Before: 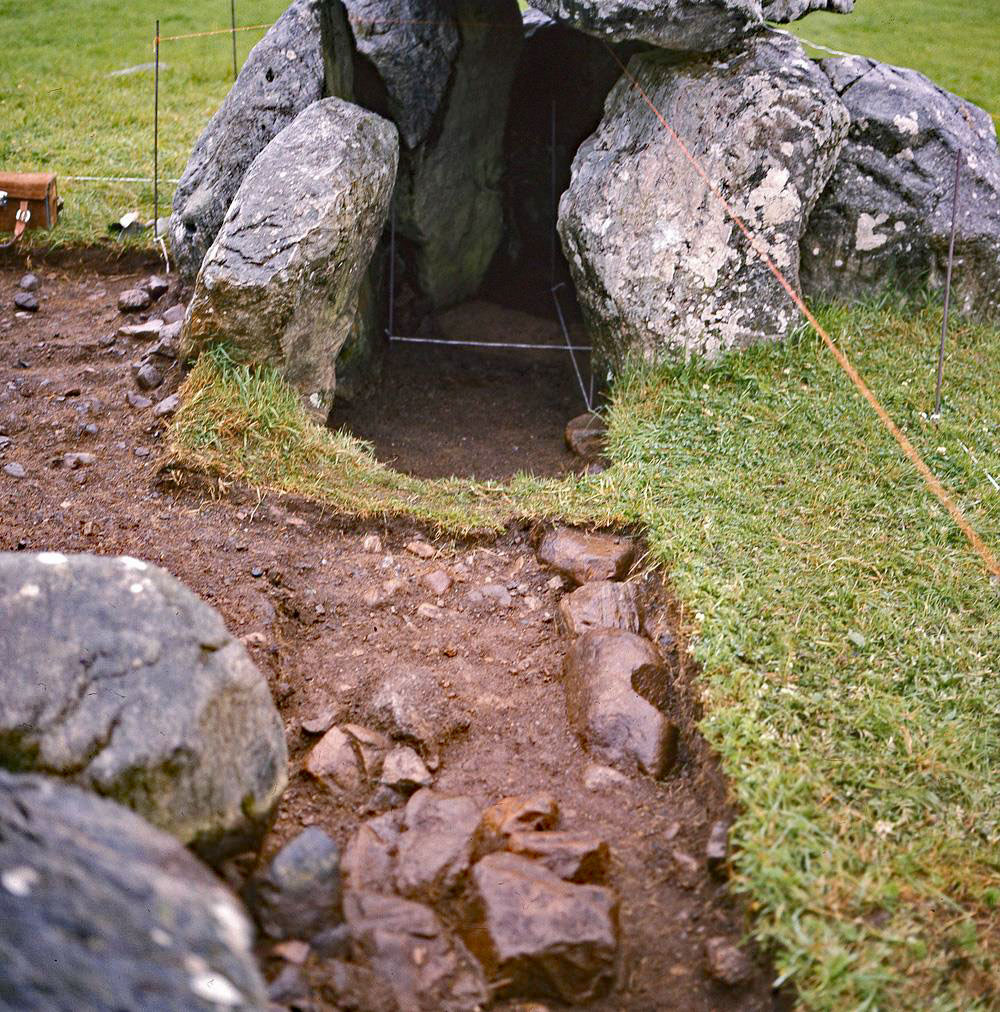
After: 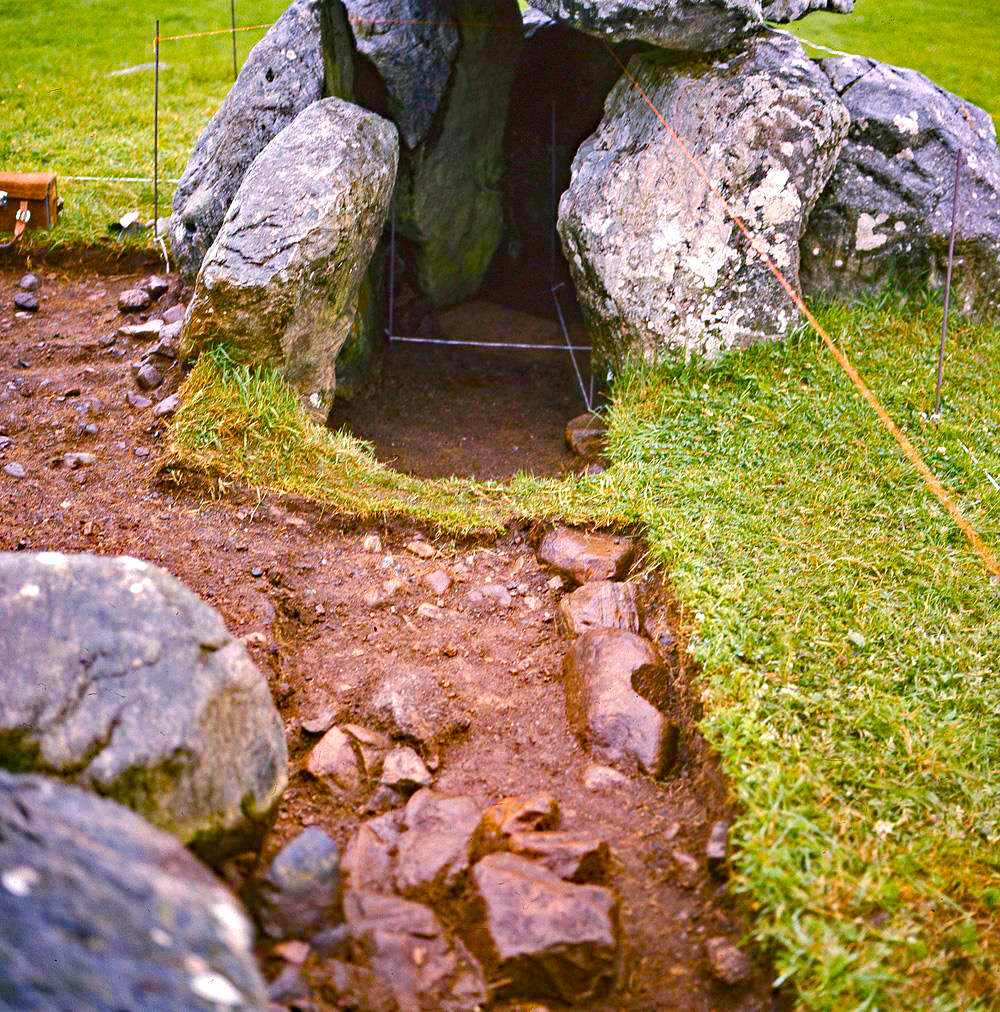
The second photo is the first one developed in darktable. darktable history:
color balance rgb: power › hue 62.12°, perceptual saturation grading › global saturation 20%, perceptual saturation grading › highlights -24.823%, perceptual saturation grading › shadows 50.349%, perceptual brilliance grading › global brilliance 9.758%, global vibrance 44.687%
